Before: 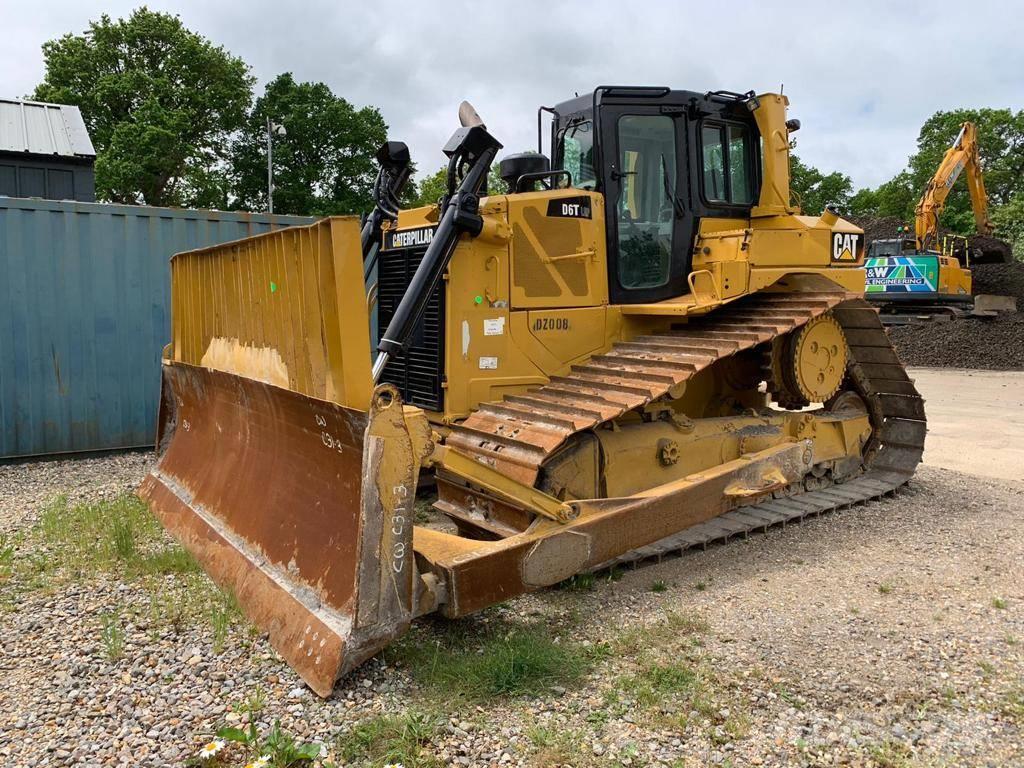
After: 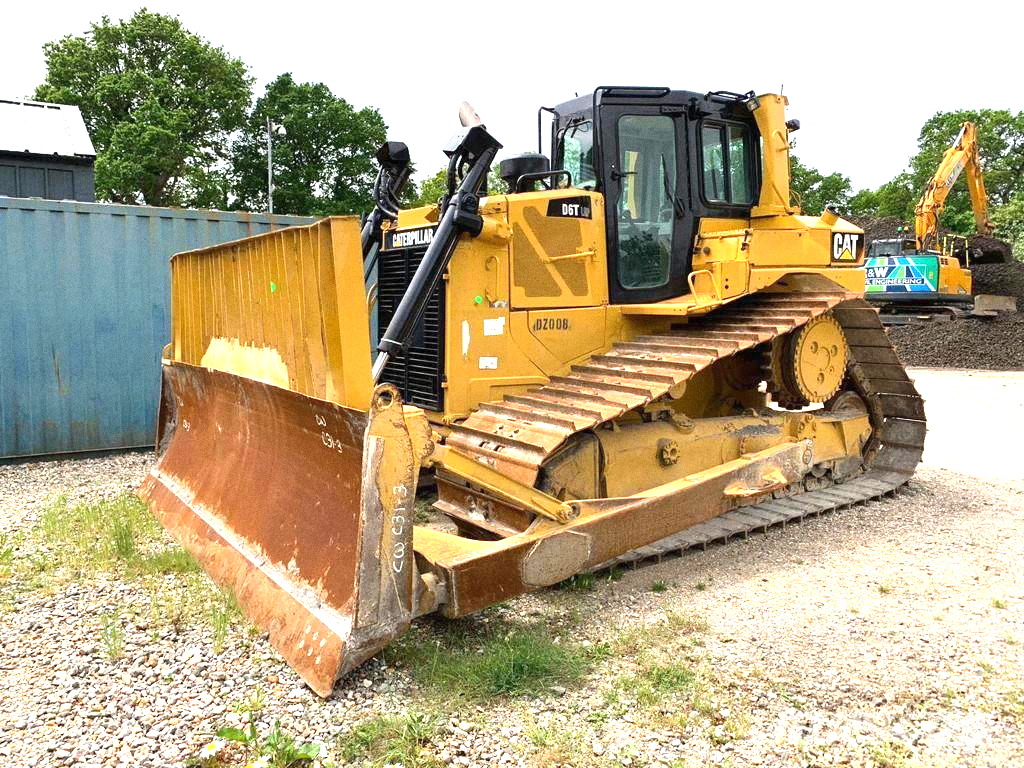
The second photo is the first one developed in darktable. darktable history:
grain: coarseness 0.09 ISO
exposure: black level correction 0, exposure 1.2 EV, compensate highlight preservation false
levels: levels [0, 0.492, 0.984]
